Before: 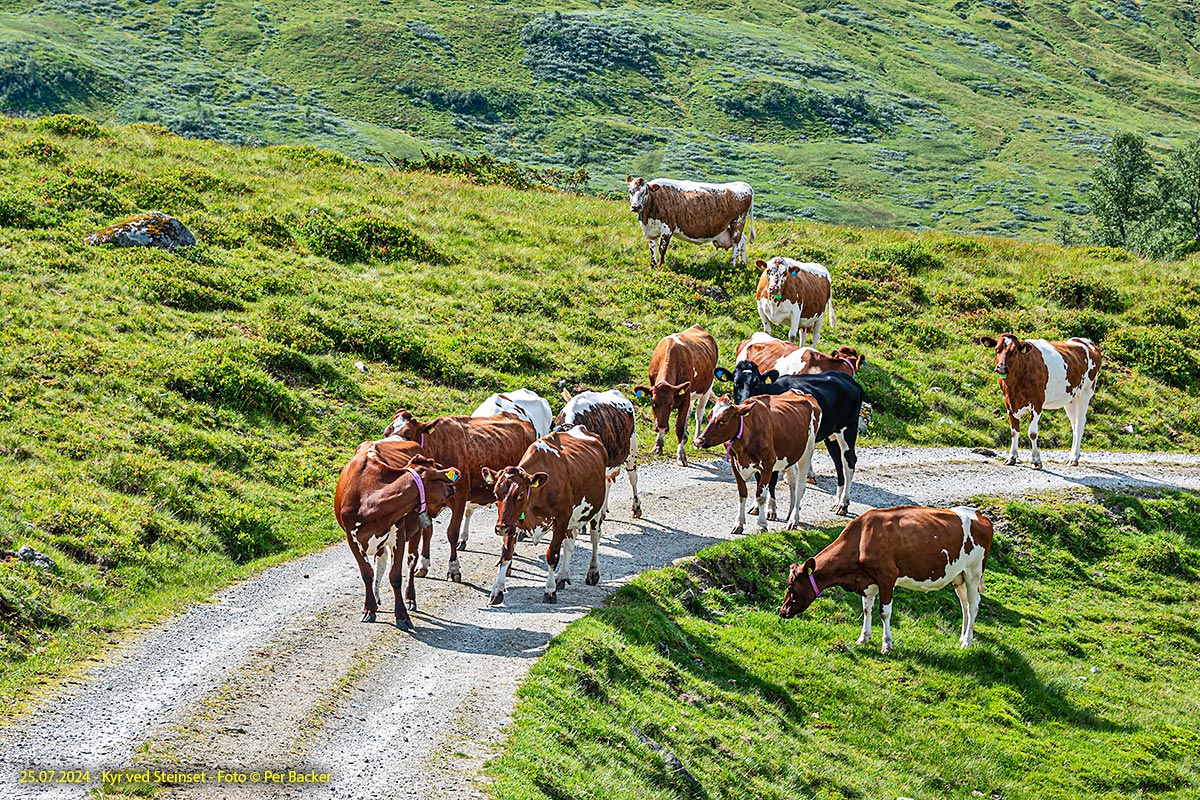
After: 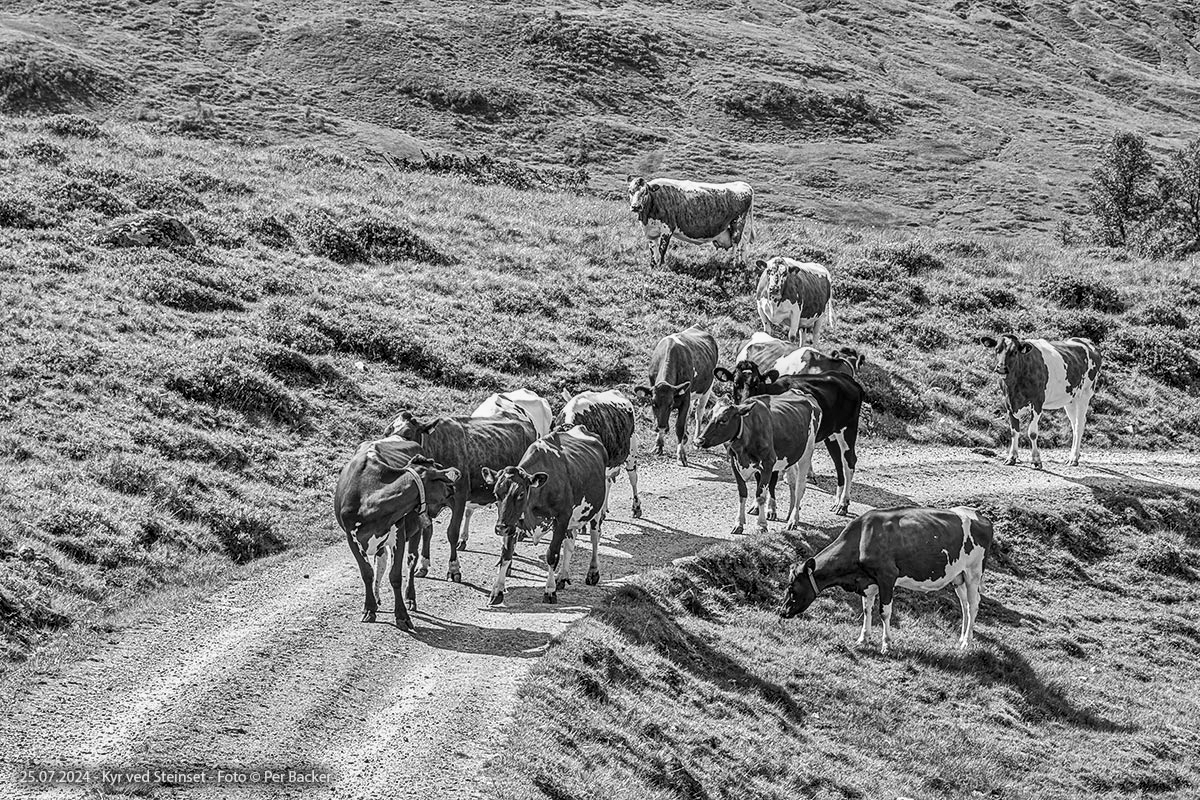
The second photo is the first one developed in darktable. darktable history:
shadows and highlights: shadows 12, white point adjustment 1.2, soften with gaussian
exposure: compensate exposure bias true, compensate highlight preservation false
local contrast: on, module defaults
monochrome: a -71.75, b 75.82
